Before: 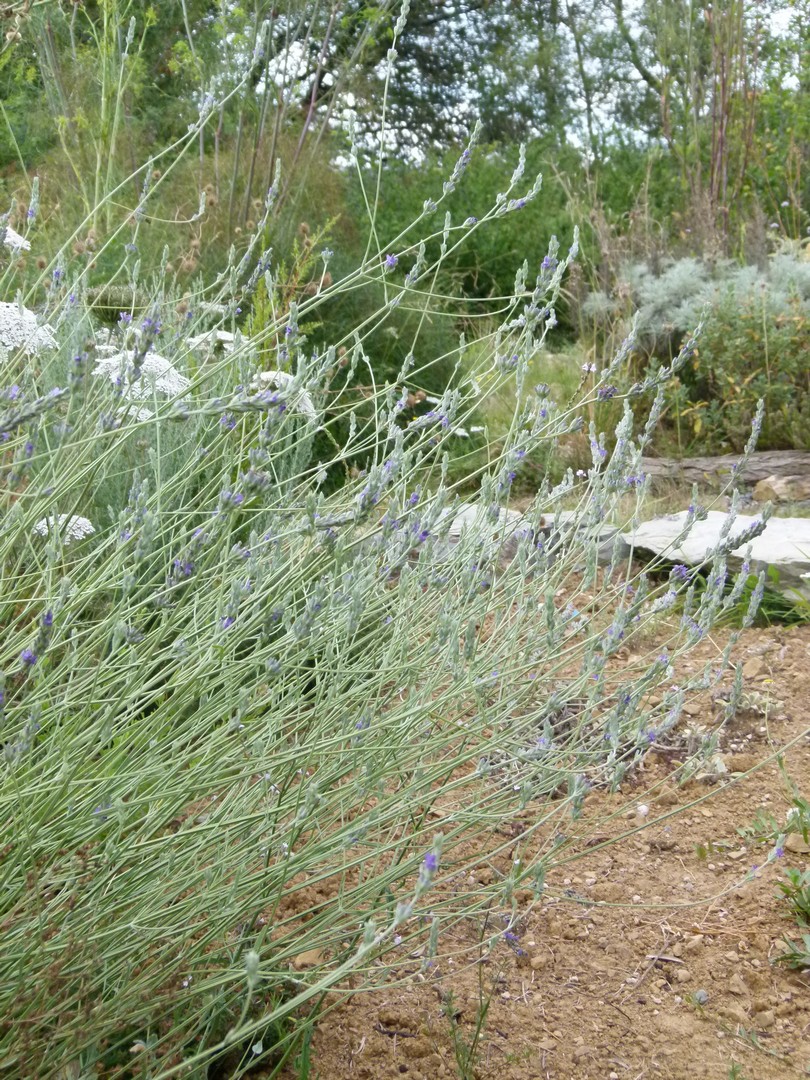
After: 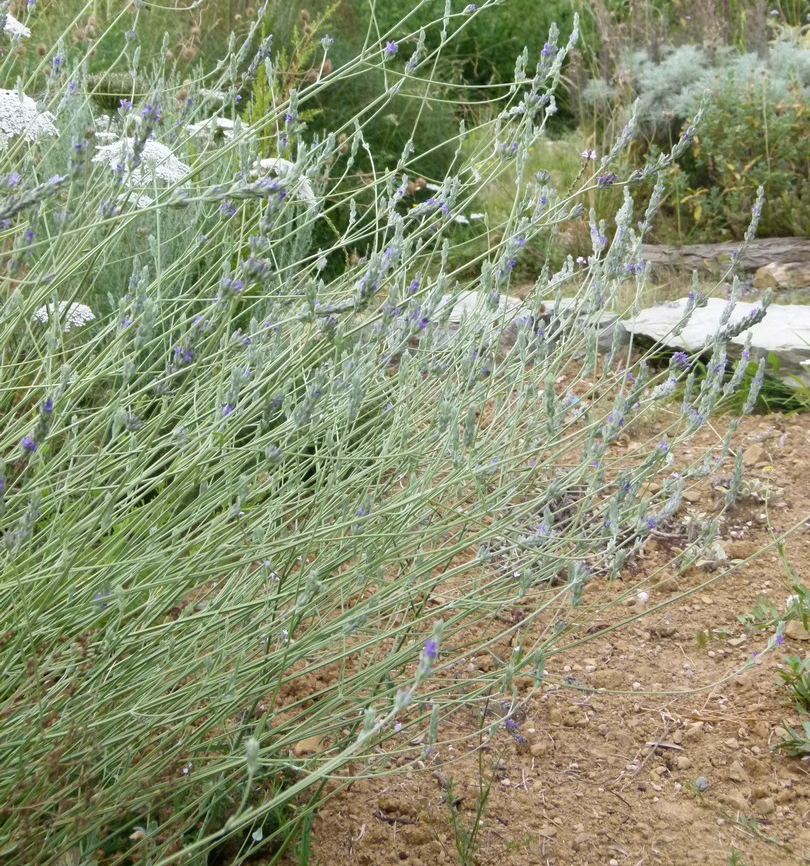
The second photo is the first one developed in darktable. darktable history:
crop and rotate: top 19.756%
